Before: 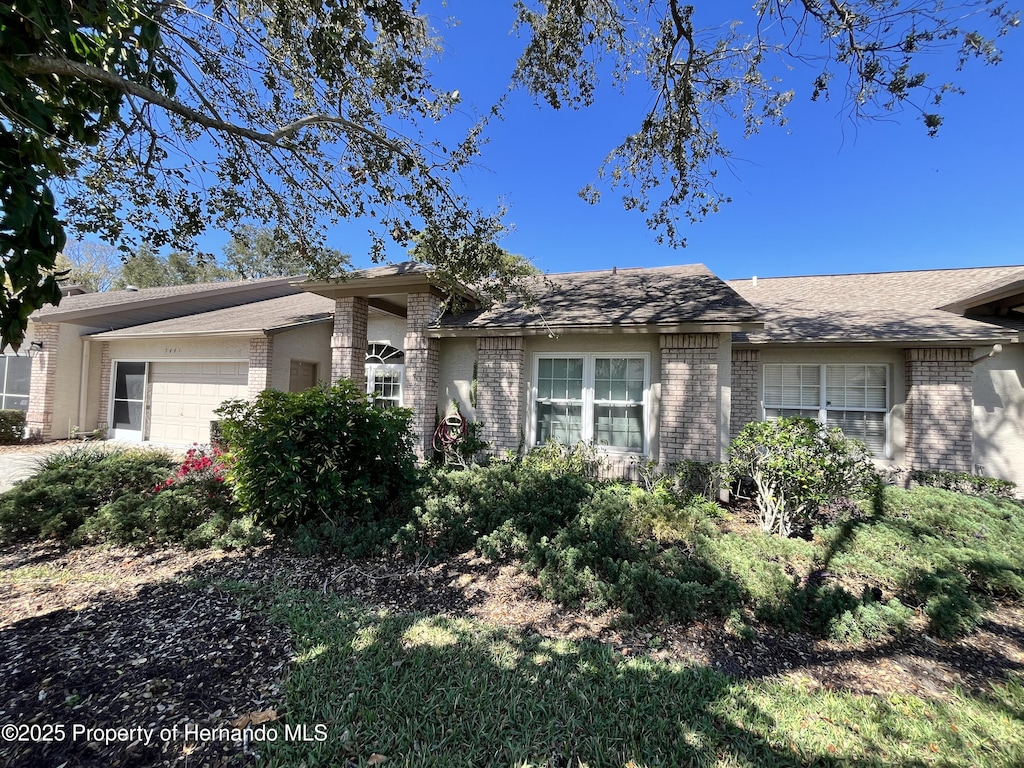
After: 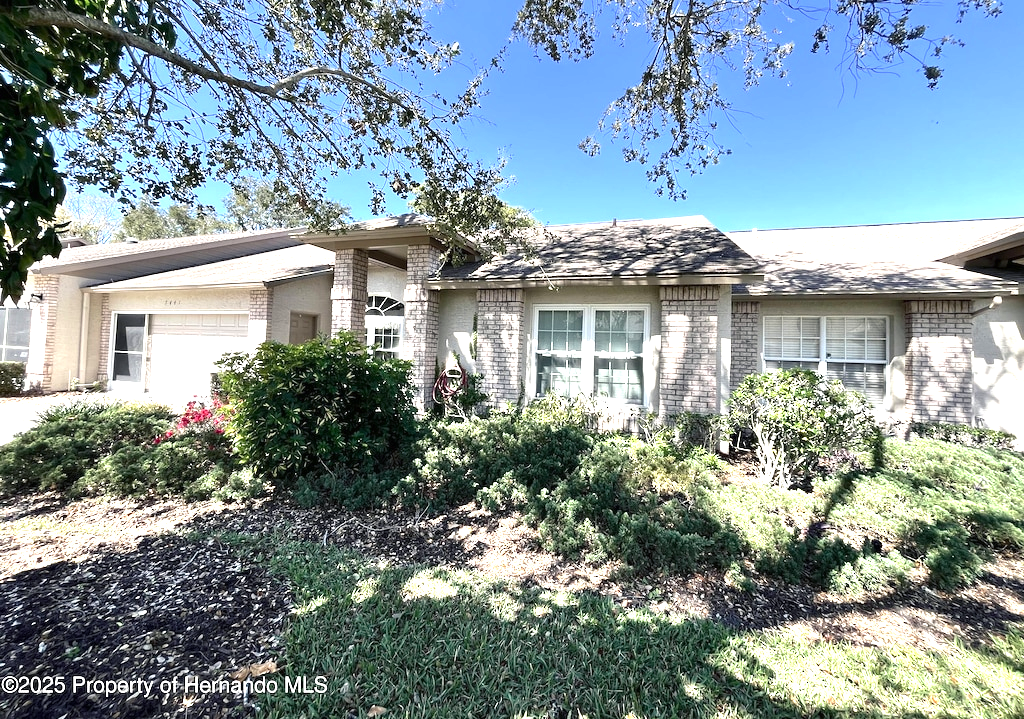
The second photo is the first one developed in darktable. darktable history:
crop and rotate: top 6.306%
exposure: black level correction 0, exposure 0.891 EV, compensate highlight preservation false
color balance rgb: shadows lift › chroma 2.039%, shadows lift › hue 248.44°, linear chroma grading › shadows -2.045%, linear chroma grading › highlights -14.662%, linear chroma grading › global chroma -9.431%, linear chroma grading › mid-tones -10.153%, perceptual saturation grading › global saturation 25.44%, perceptual brilliance grading › highlights 9.748%, perceptual brilliance grading › shadows -4.704%
